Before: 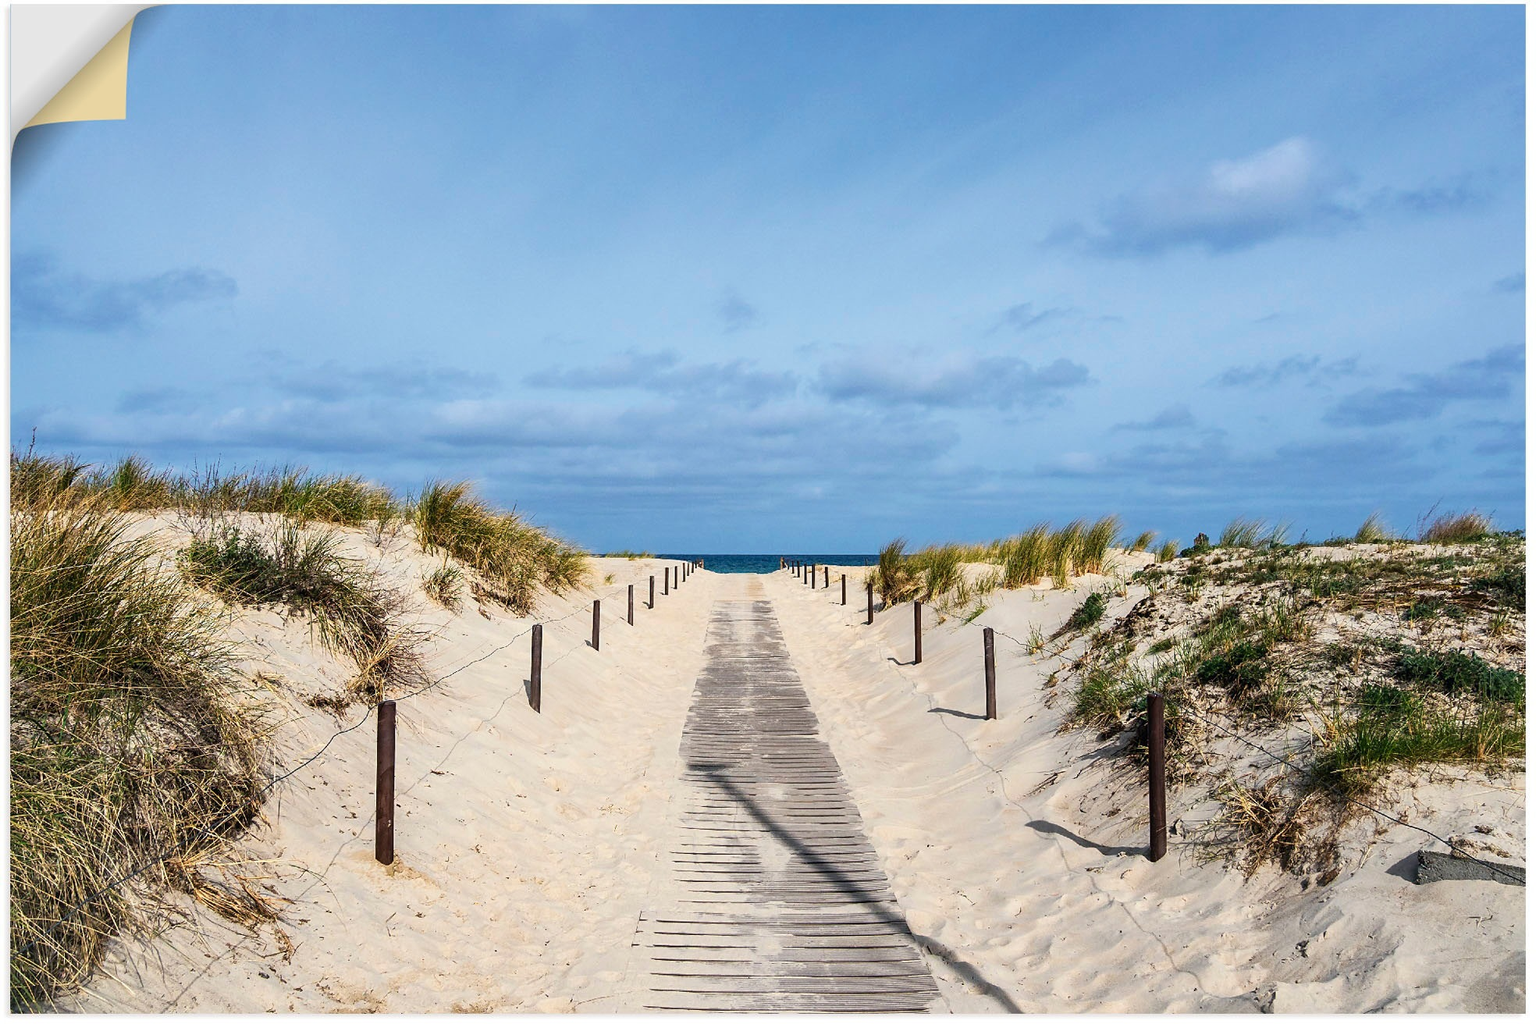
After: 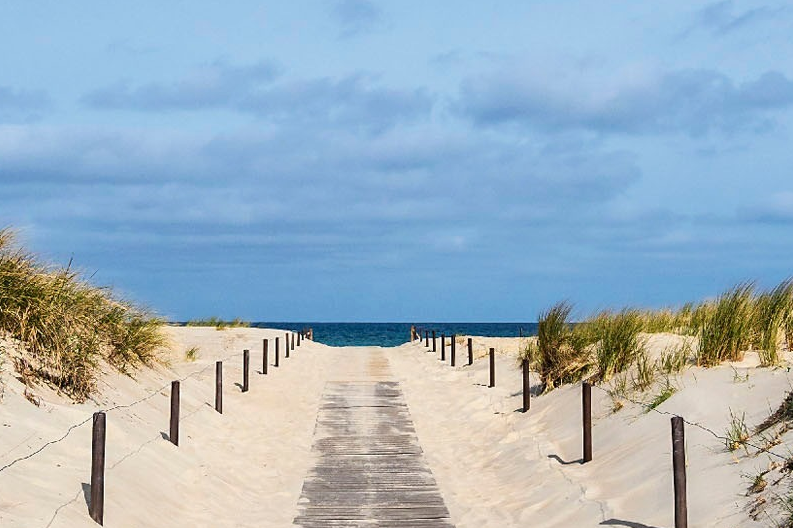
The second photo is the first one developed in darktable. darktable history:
crop: left 29.933%, top 29.601%, right 29.765%, bottom 30.148%
tone equalizer: edges refinement/feathering 500, mask exposure compensation -1.57 EV, preserve details no
